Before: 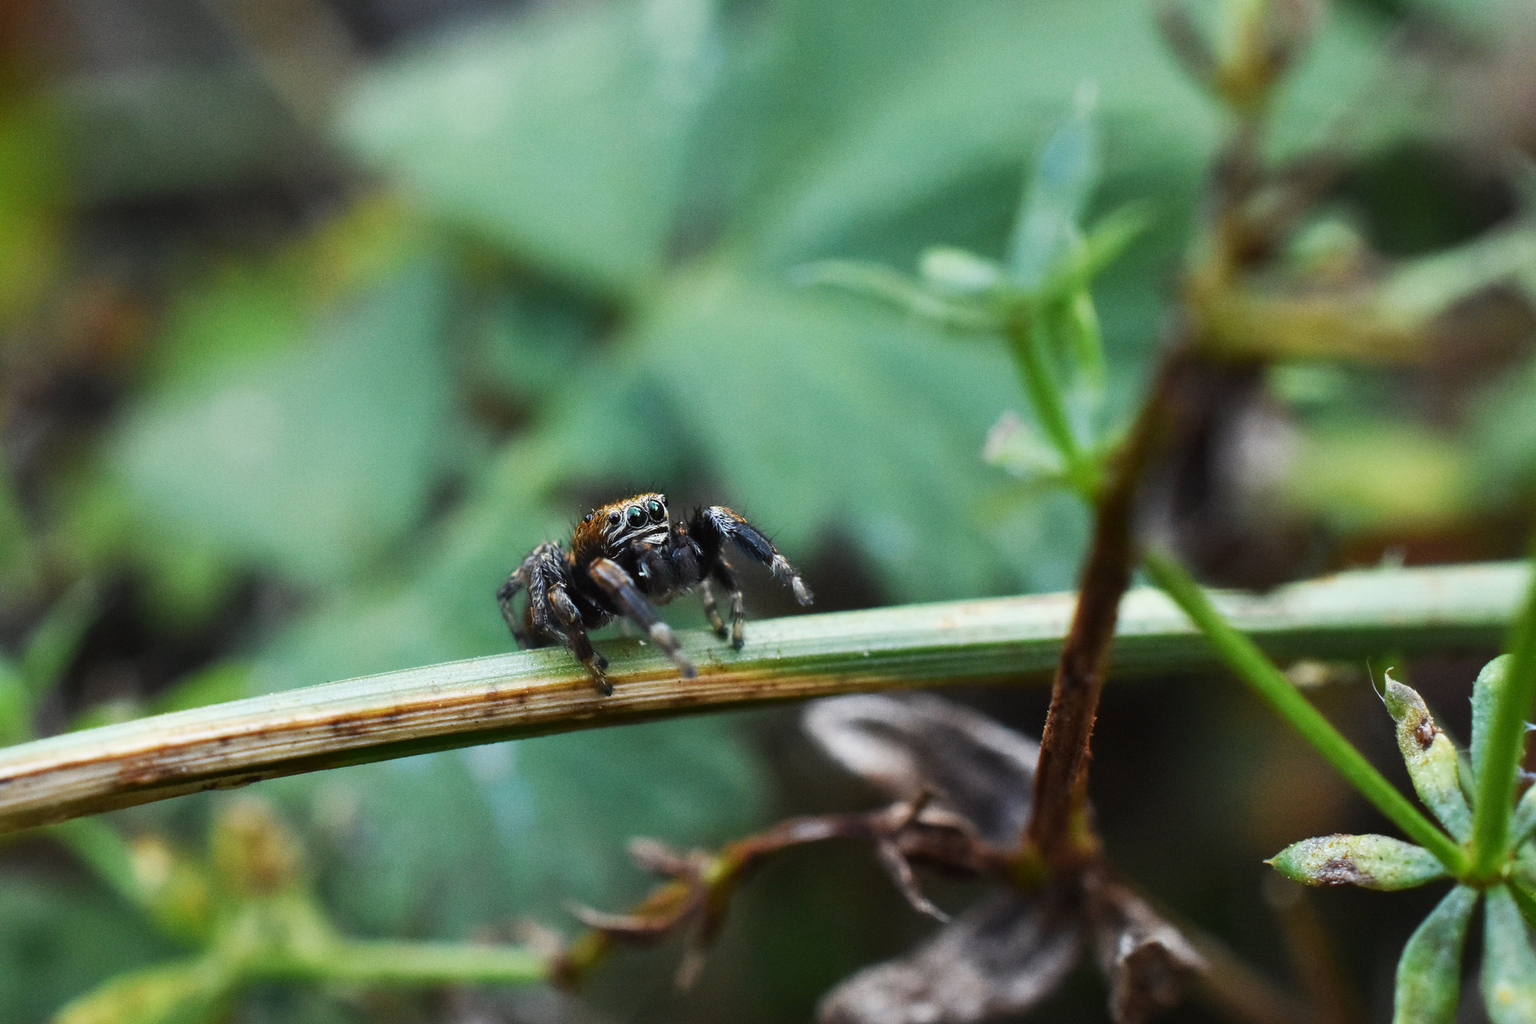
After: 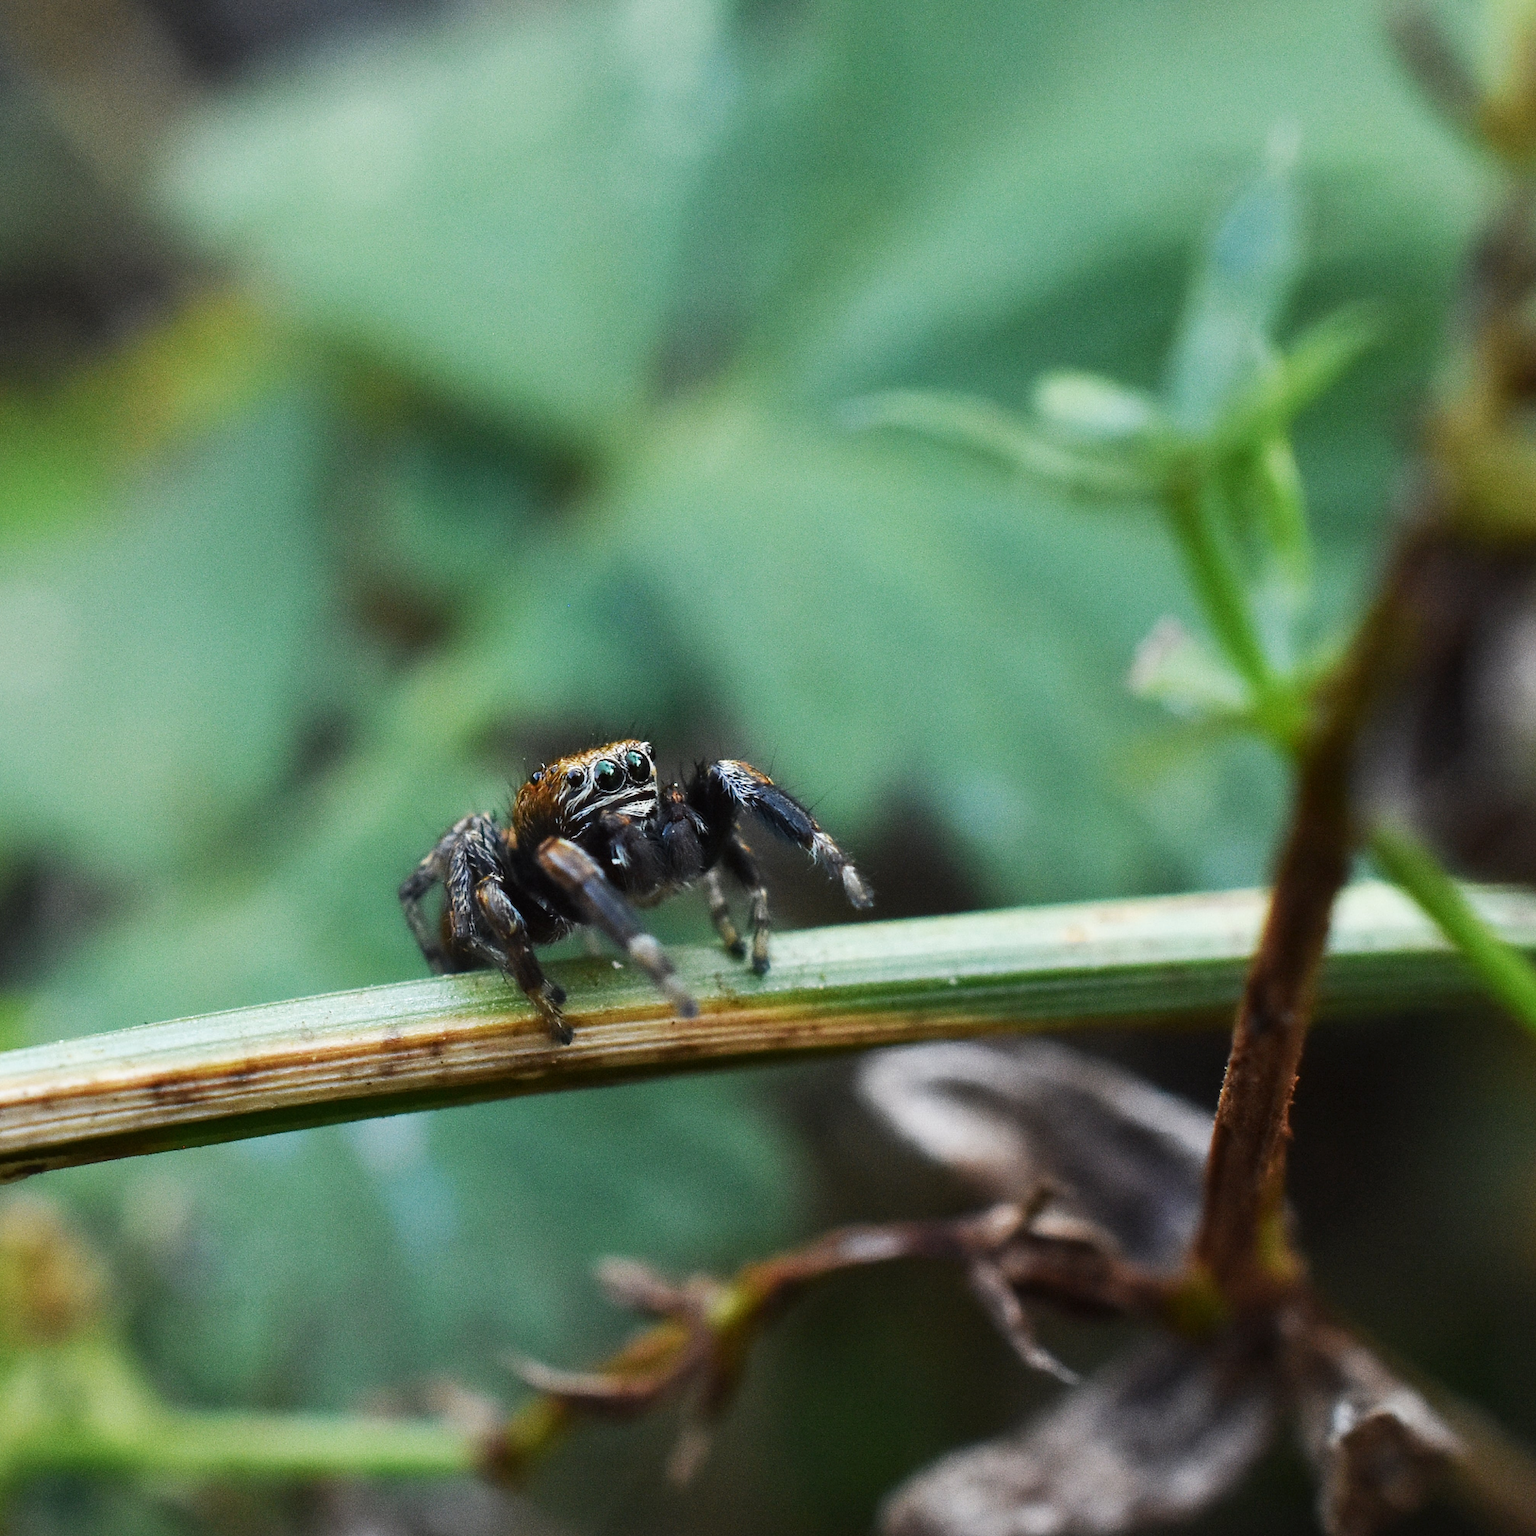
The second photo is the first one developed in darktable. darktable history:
sharpen: amount 0.2
crop and rotate: left 15.055%, right 18.278%
